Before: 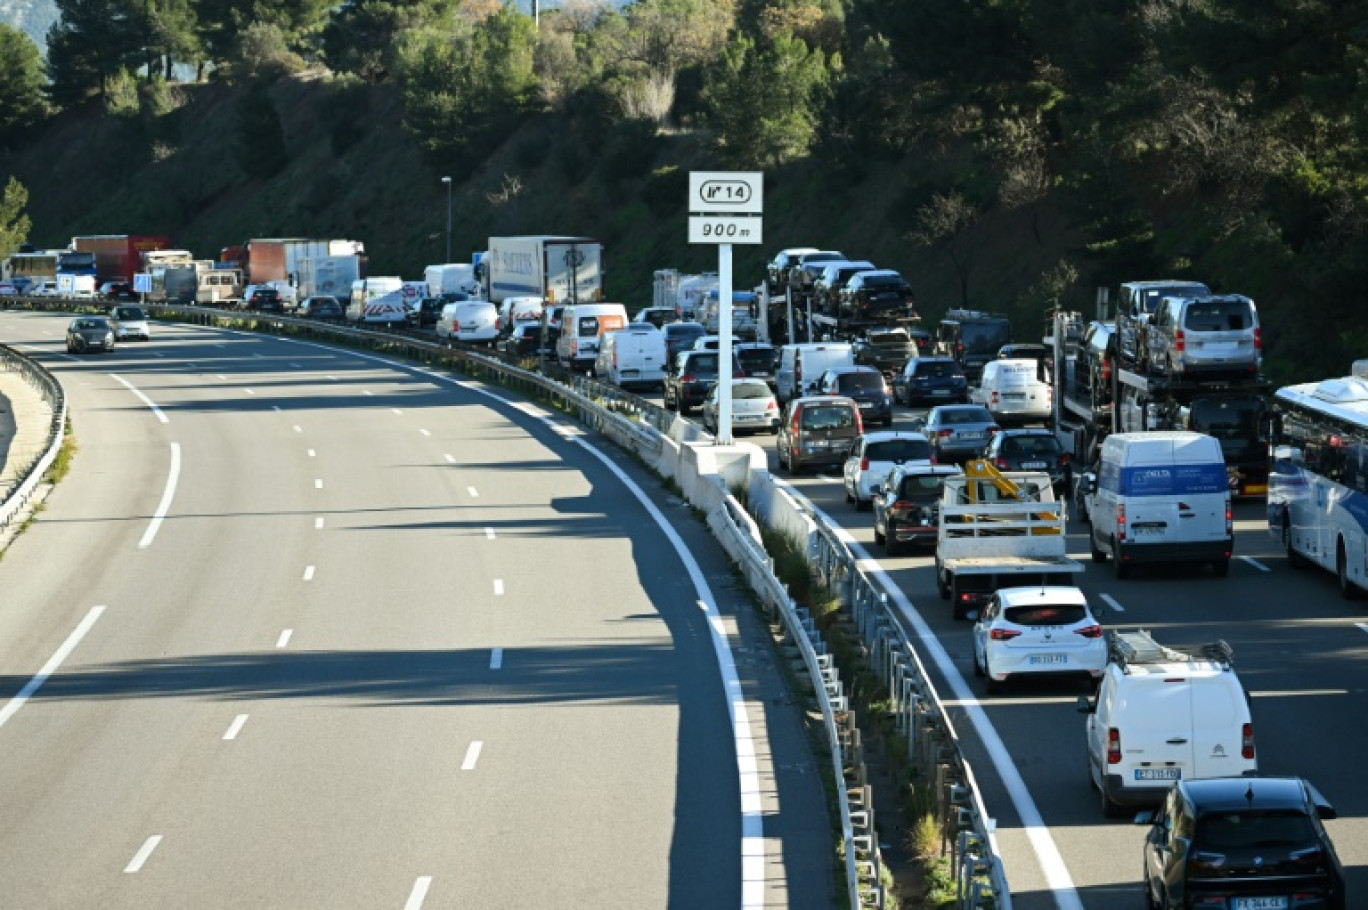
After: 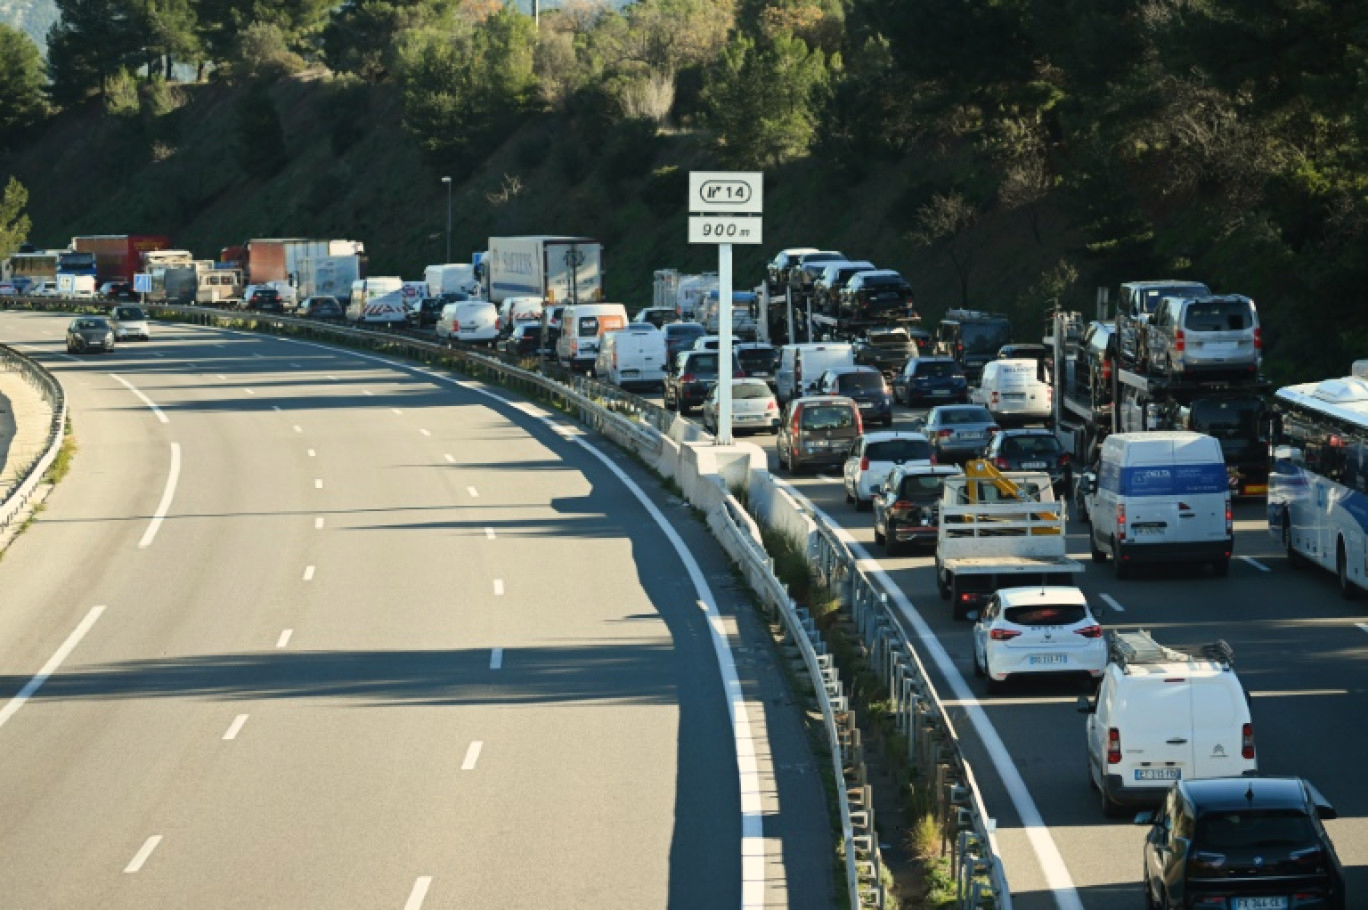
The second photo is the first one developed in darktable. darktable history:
white balance: red 1.045, blue 0.932
contrast equalizer: octaves 7, y [[0.6 ×6], [0.55 ×6], [0 ×6], [0 ×6], [0 ×6]], mix -0.3
